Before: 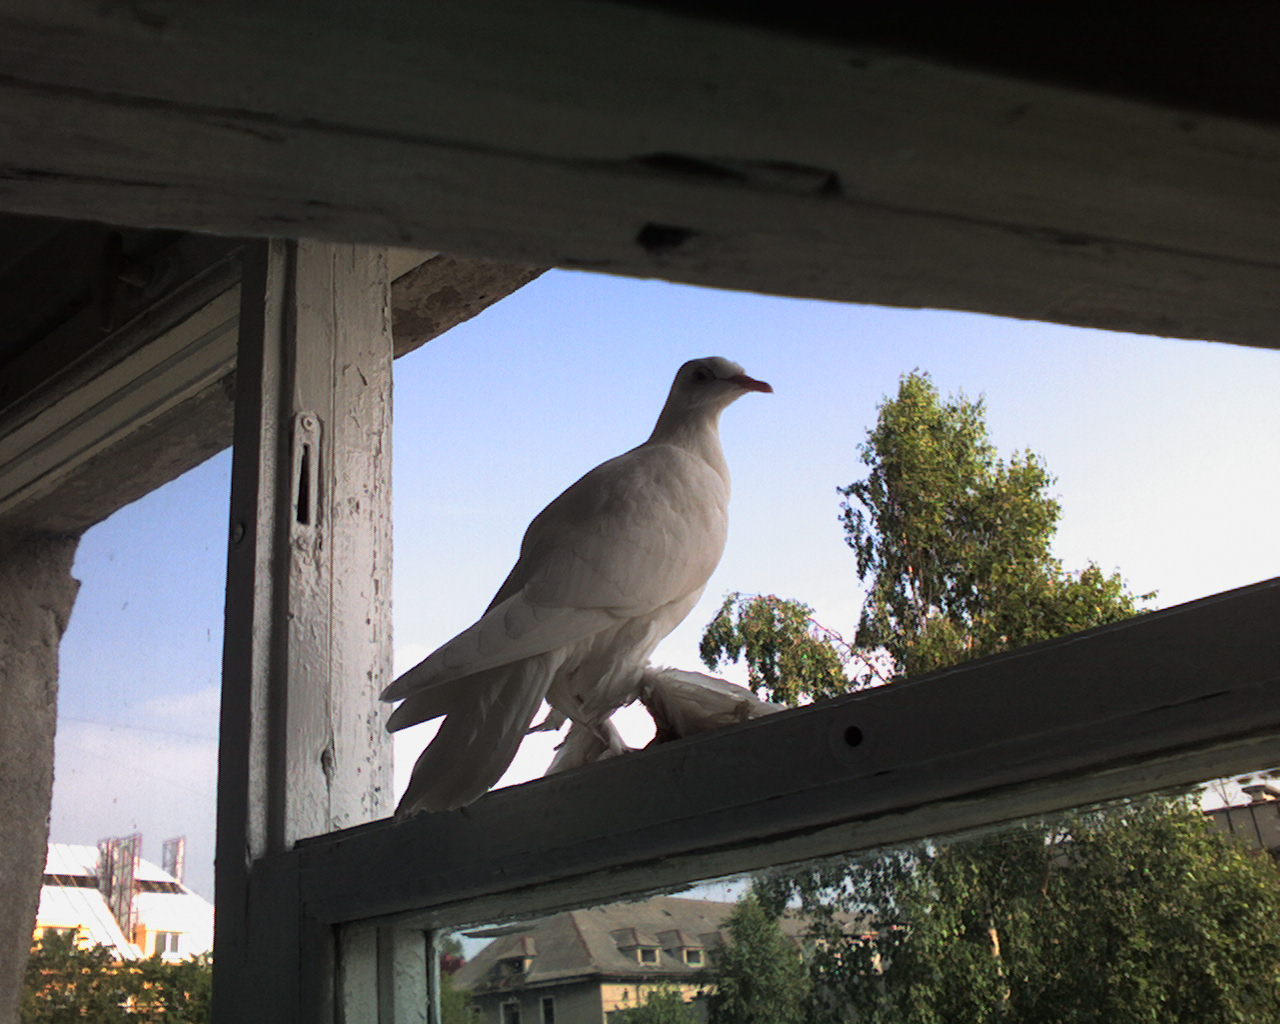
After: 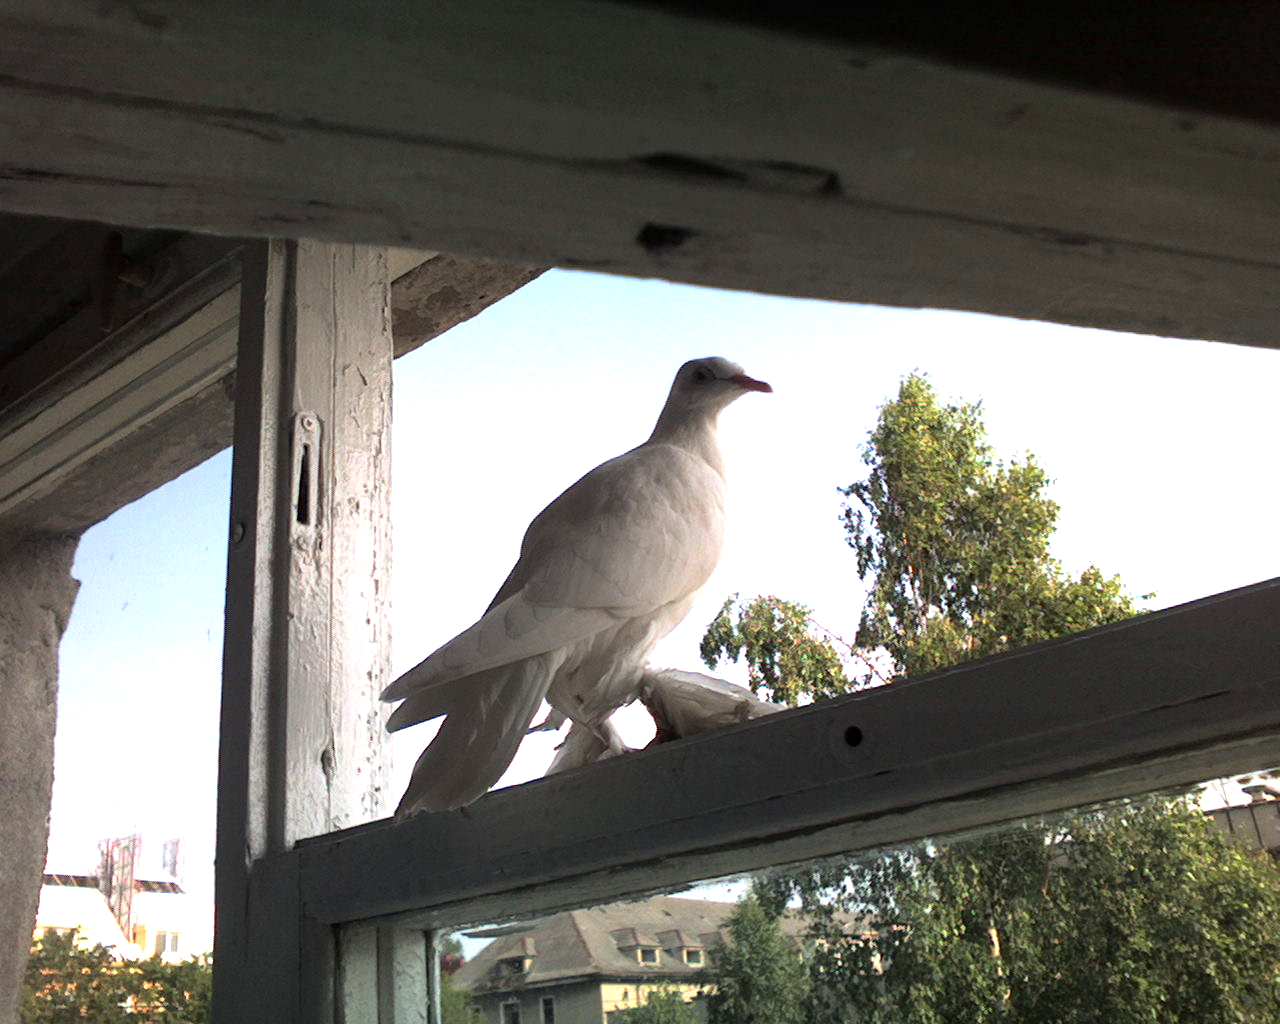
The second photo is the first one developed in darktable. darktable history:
contrast brightness saturation: saturation -0.052
exposure: black level correction 0.001, exposure 0.965 EV, compensate highlight preservation false
